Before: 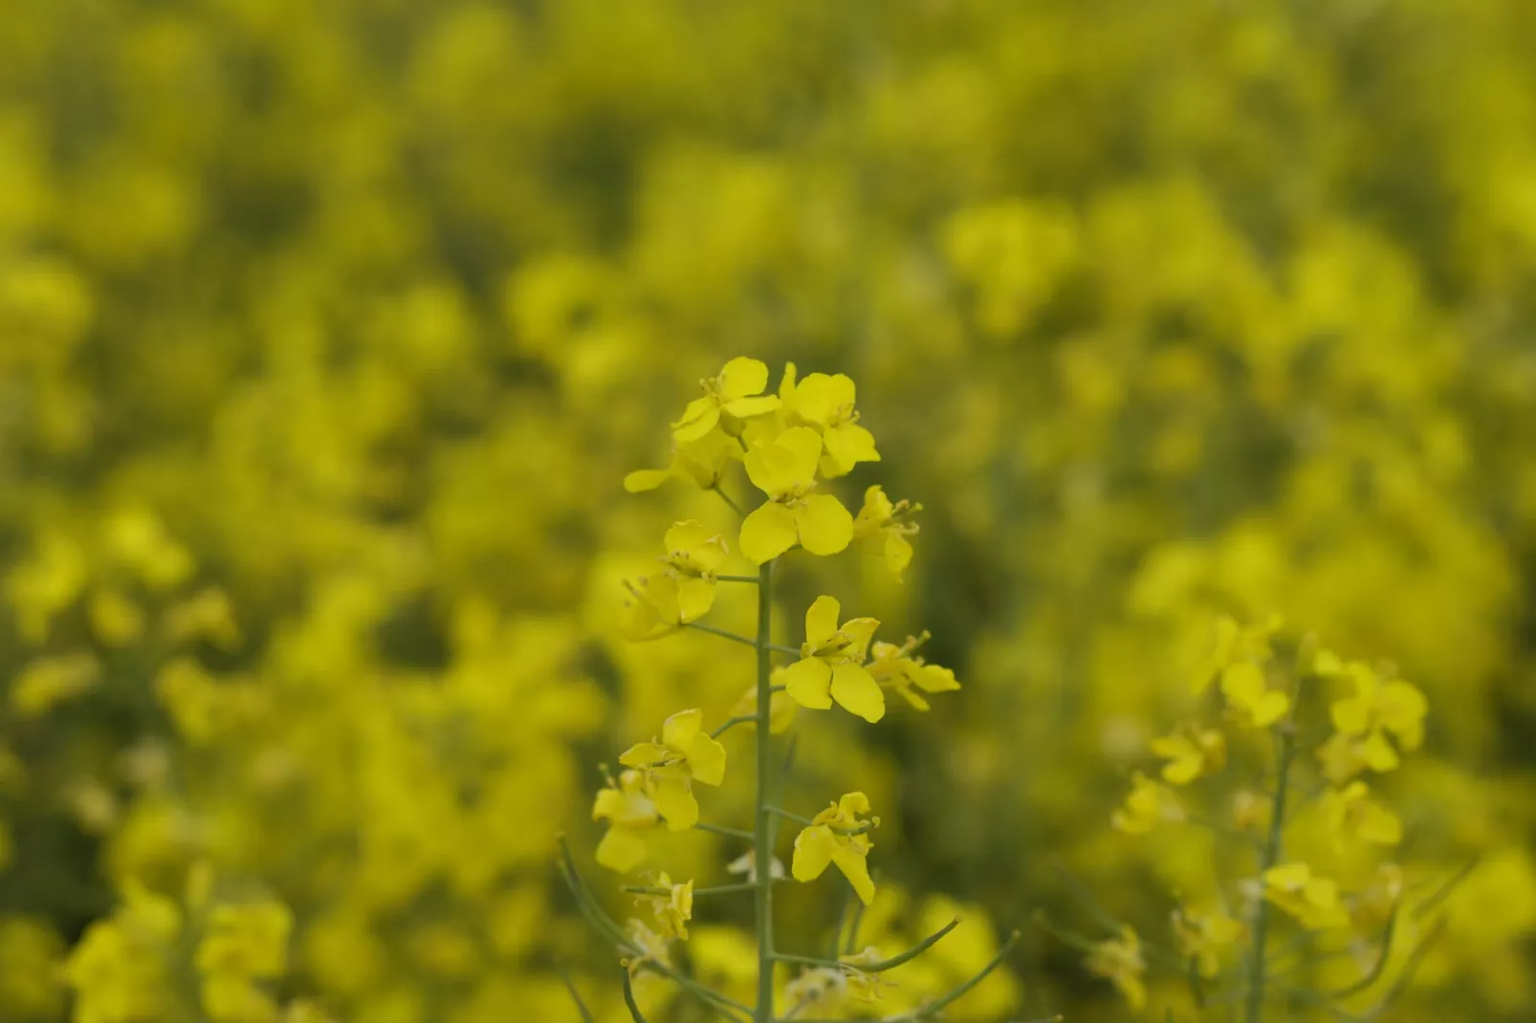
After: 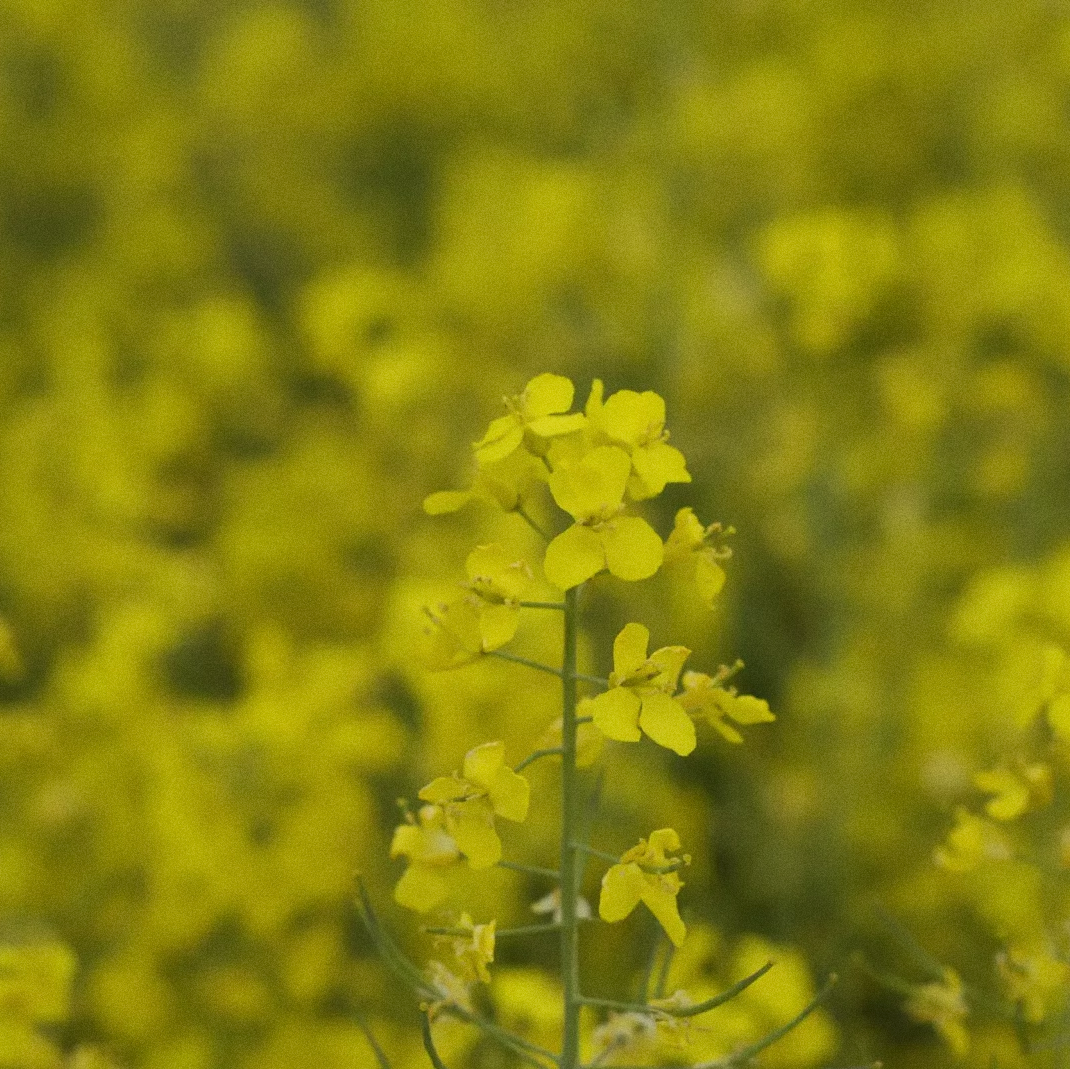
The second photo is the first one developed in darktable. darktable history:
white balance: red 1, blue 1
crop and rotate: left 14.292%, right 19.041%
grain: on, module defaults
